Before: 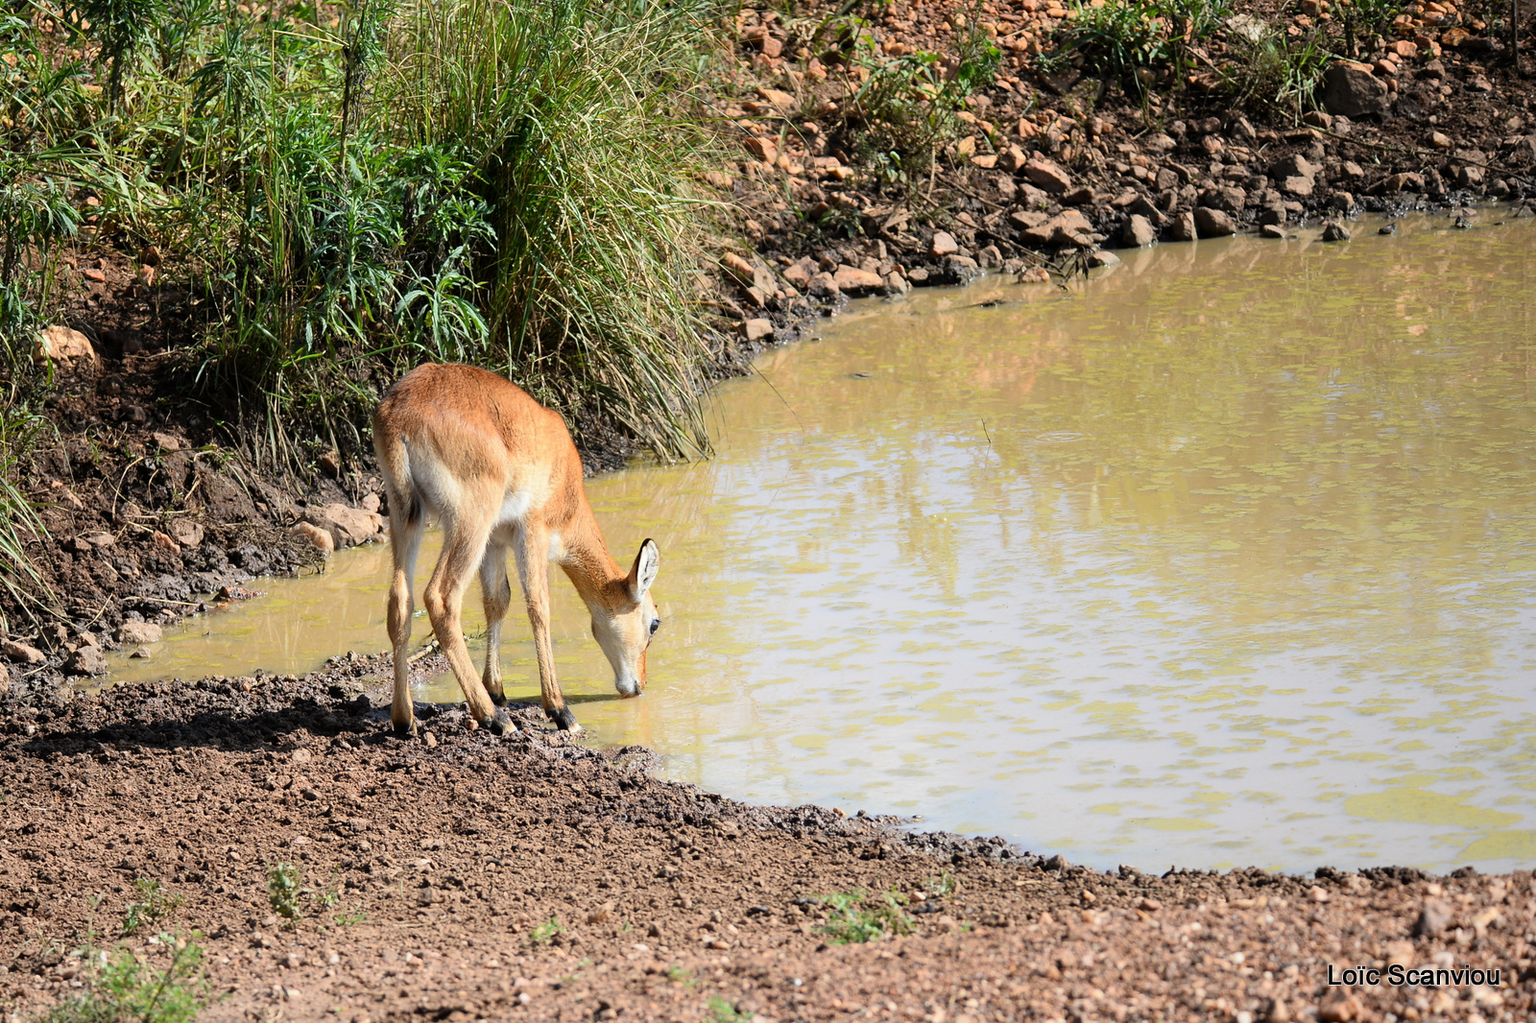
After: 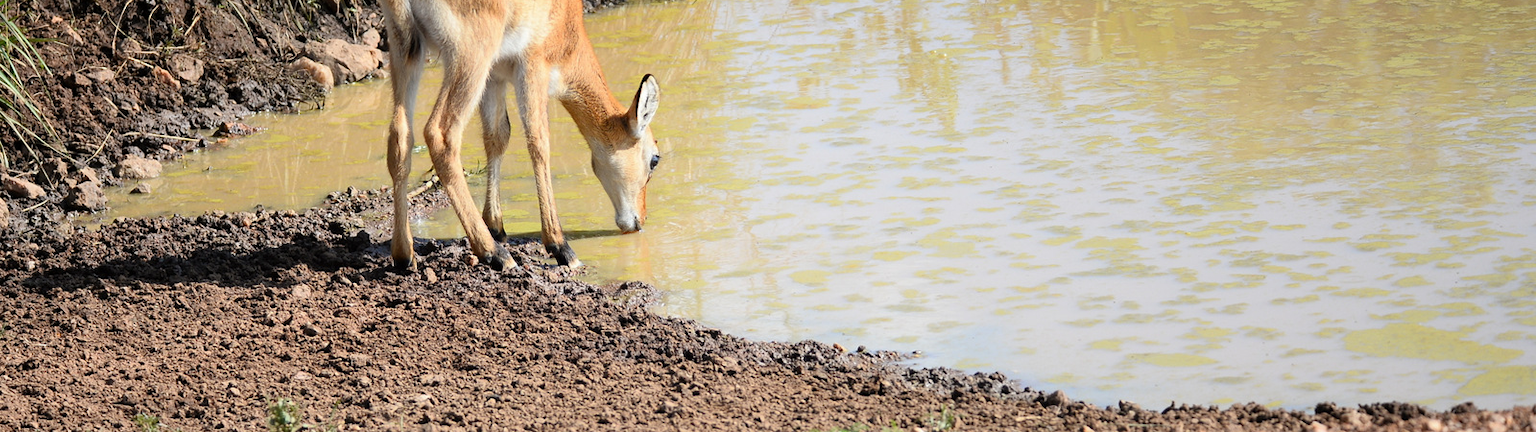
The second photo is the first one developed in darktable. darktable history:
crop: top 45.471%, bottom 12.189%
